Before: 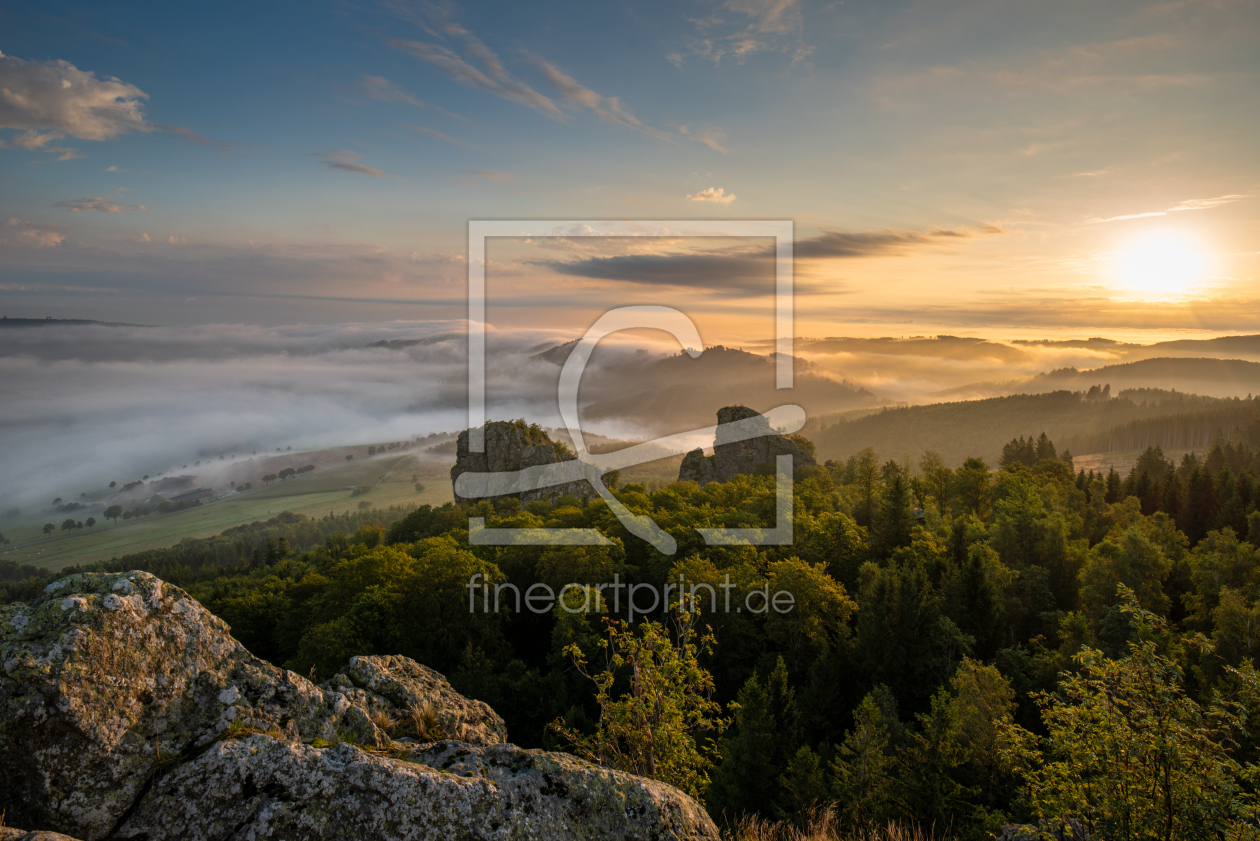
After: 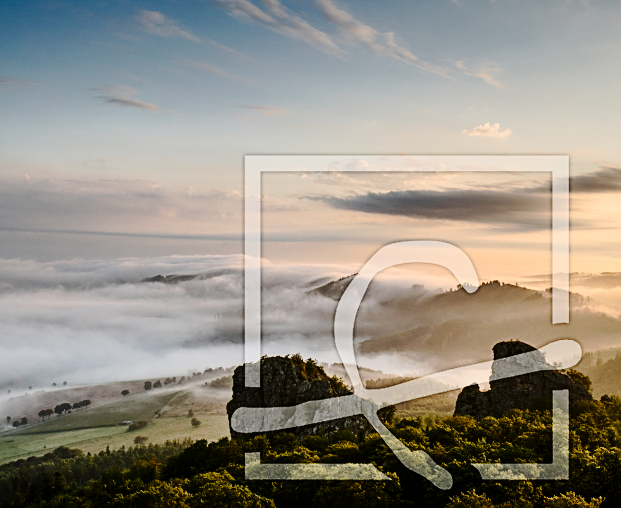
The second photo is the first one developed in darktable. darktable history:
tone curve: curves: ch0 [(0, 0) (0.003, 0.002) (0.011, 0.008) (0.025, 0.016) (0.044, 0.026) (0.069, 0.04) (0.1, 0.061) (0.136, 0.104) (0.177, 0.15) (0.224, 0.22) (0.277, 0.307) (0.335, 0.399) (0.399, 0.492) (0.468, 0.575) (0.543, 0.638) (0.623, 0.701) (0.709, 0.778) (0.801, 0.85) (0.898, 0.934) (1, 1)], preserve colors none
crop: left 17.839%, top 7.773%, right 32.856%, bottom 31.754%
filmic rgb: black relative exposure -7.32 EV, white relative exposure 5.09 EV, hardness 3.21
color balance rgb: perceptual saturation grading › global saturation 0.15%
contrast brightness saturation: contrast 0.381, brightness 0.098
sharpen: on, module defaults
exposure: black level correction 0.001, exposure -0.203 EV, compensate highlight preservation false
